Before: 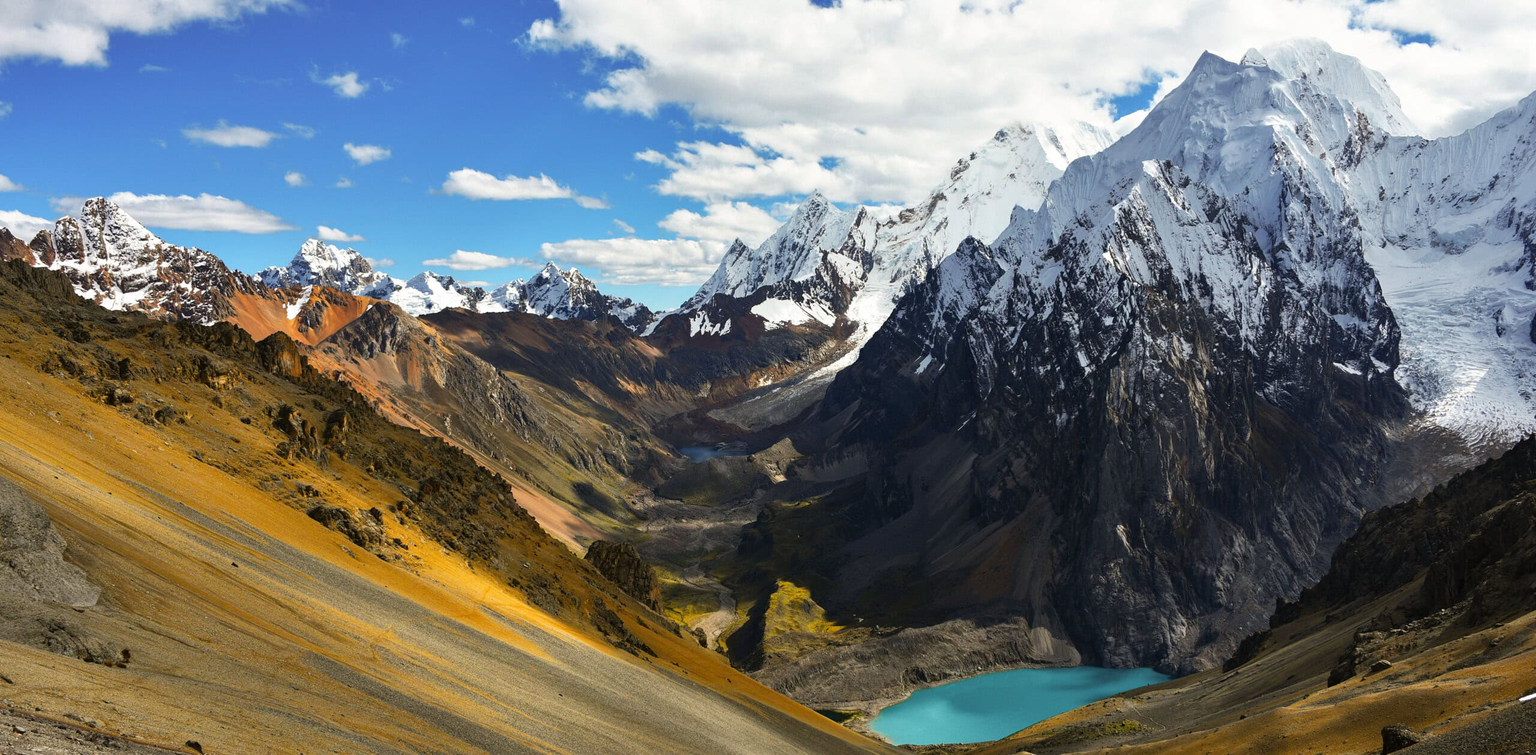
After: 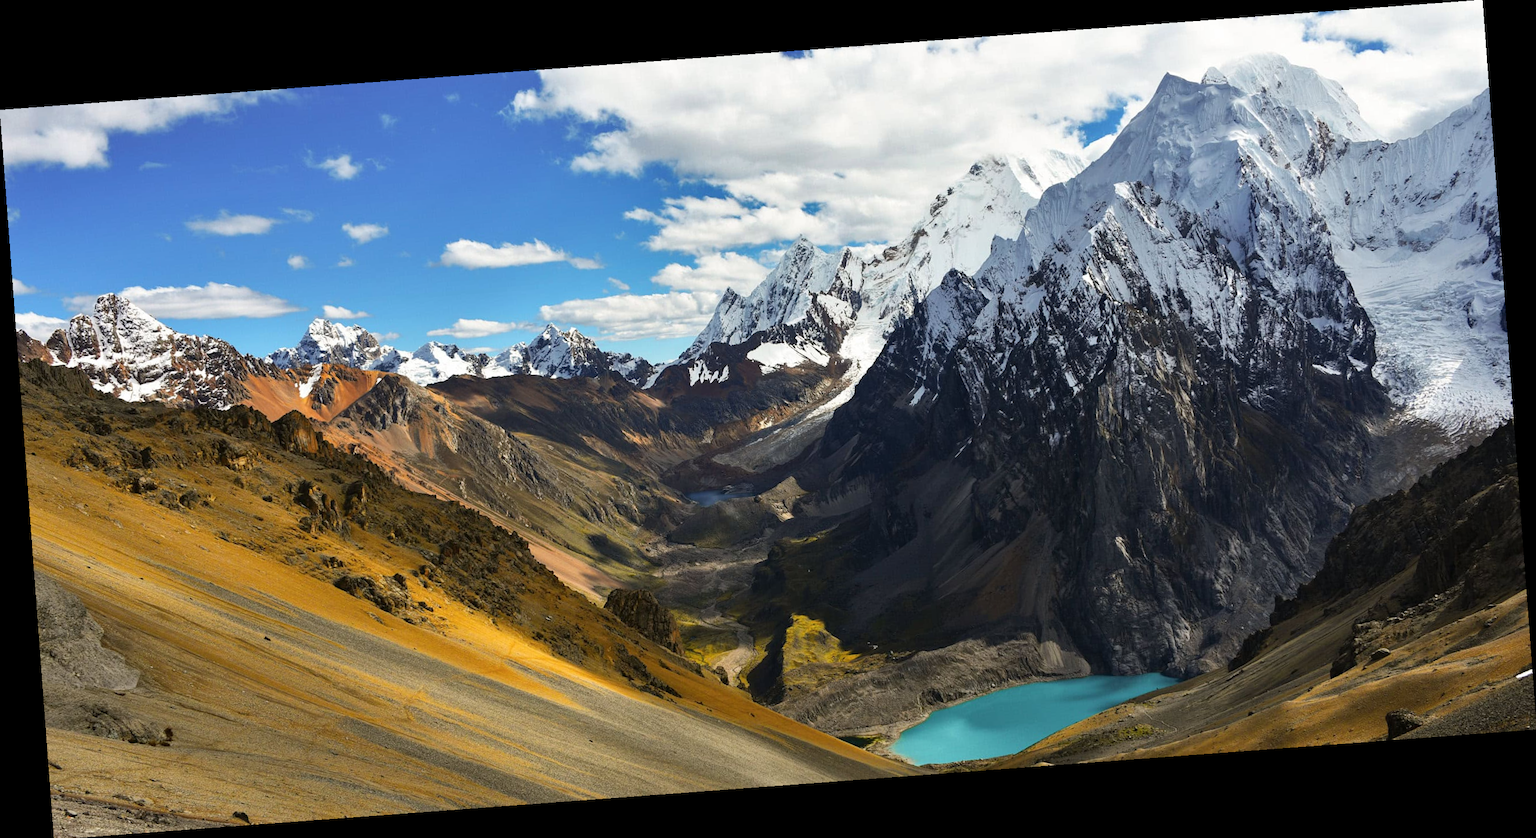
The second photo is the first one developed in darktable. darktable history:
color zones: curves: ch1 [(0.077, 0.436) (0.25, 0.5) (0.75, 0.5)]
rotate and perspective: rotation -4.25°, automatic cropping off
shadows and highlights: shadows 20.91, highlights -35.45, soften with gaussian
